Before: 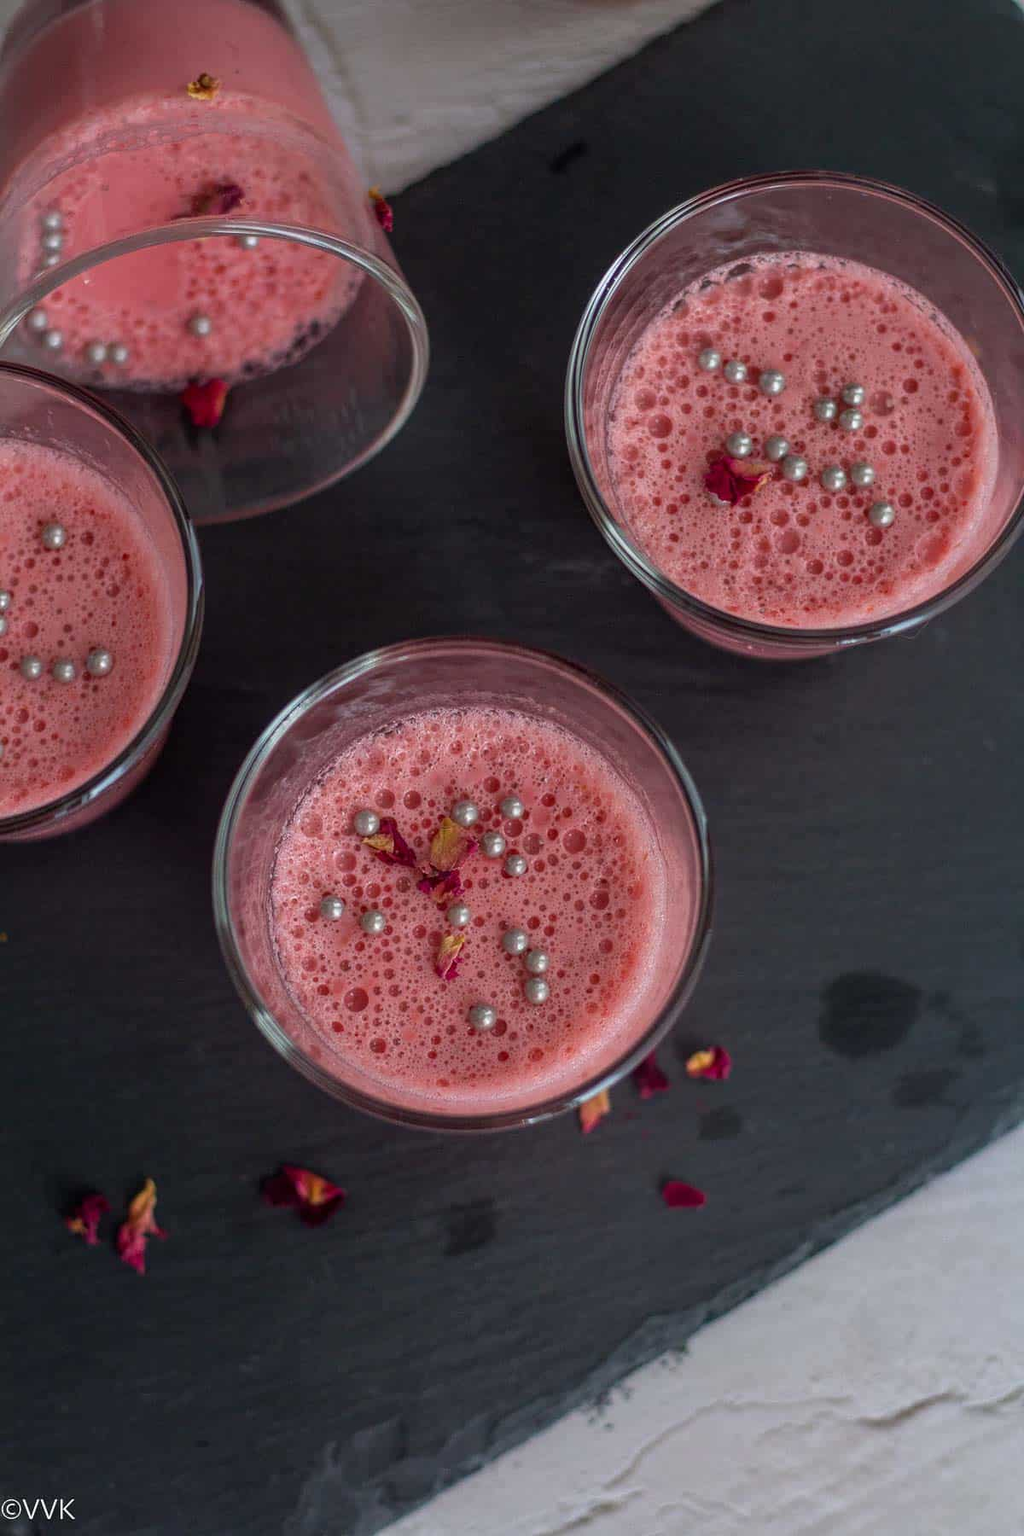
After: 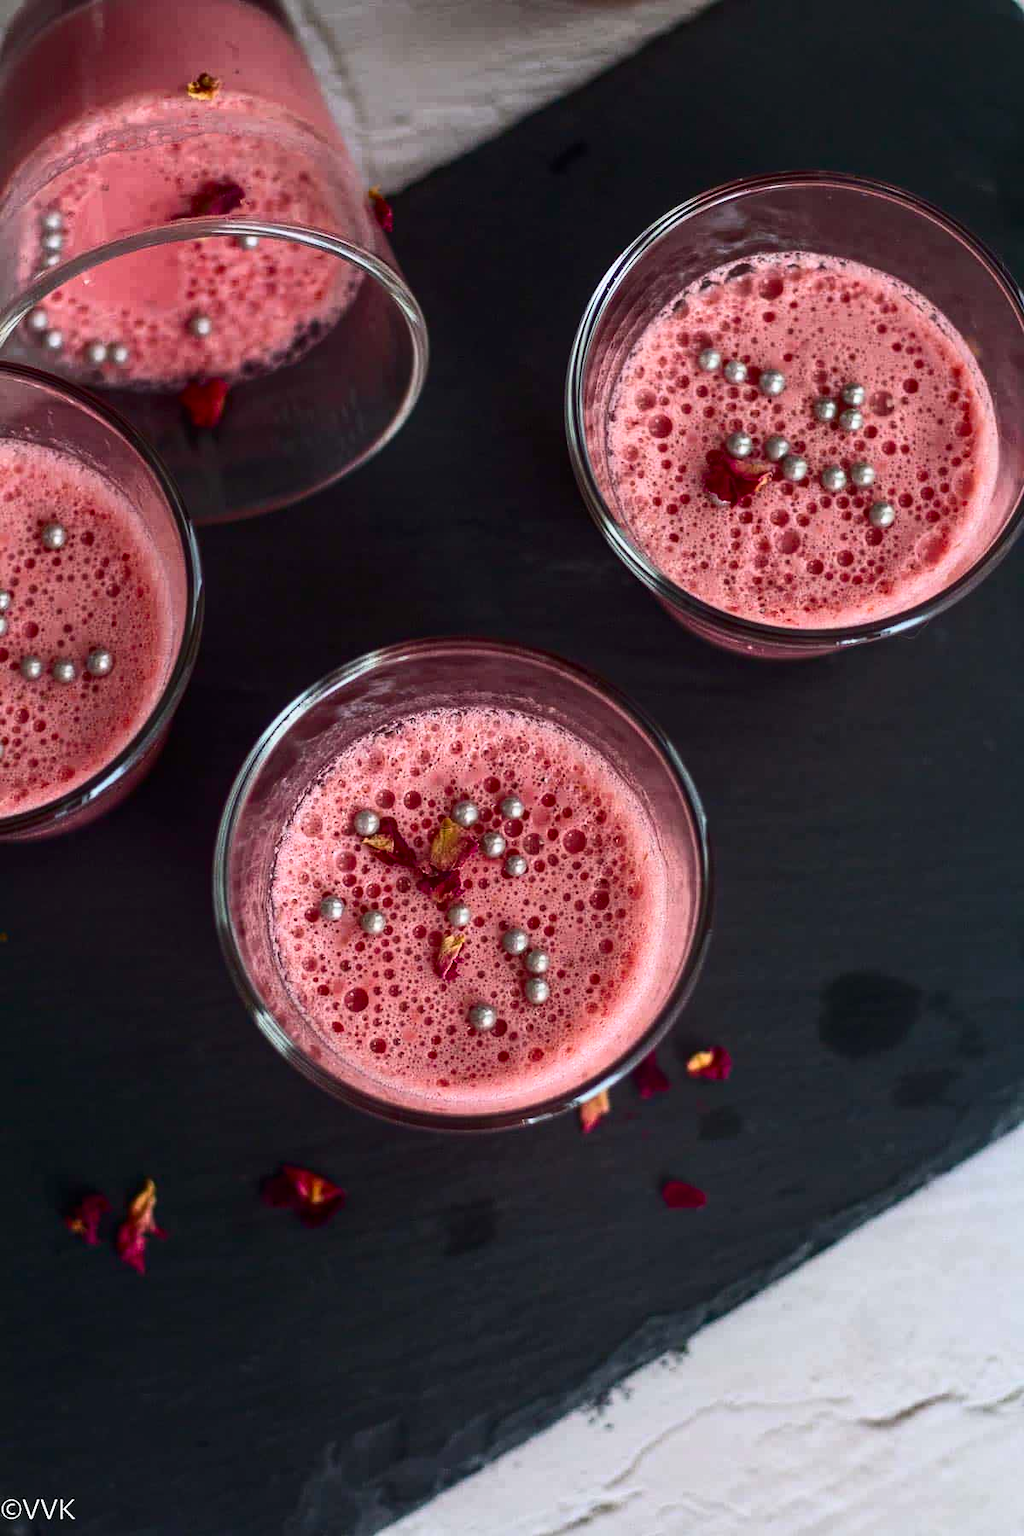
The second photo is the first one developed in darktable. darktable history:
contrast brightness saturation: contrast 0.4, brightness 0.1, saturation 0.21
